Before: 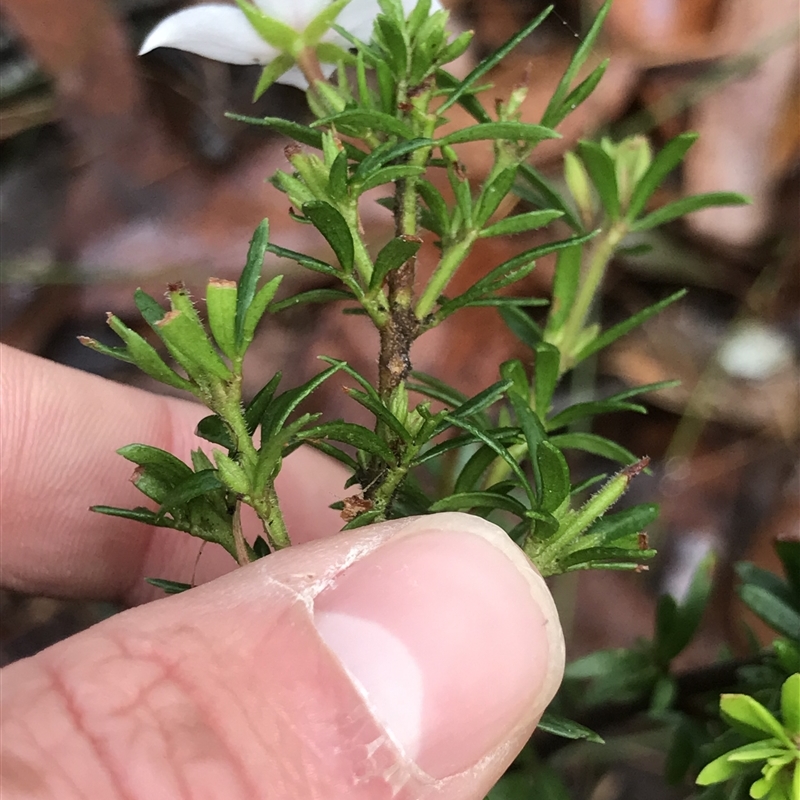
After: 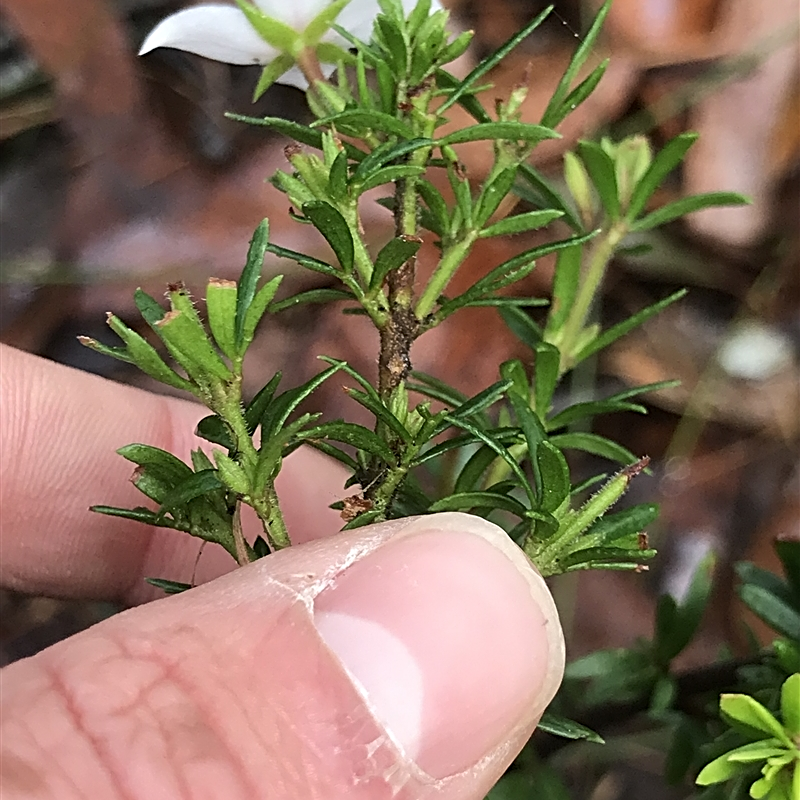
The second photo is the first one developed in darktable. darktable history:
sharpen: radius 2.548, amount 0.634
